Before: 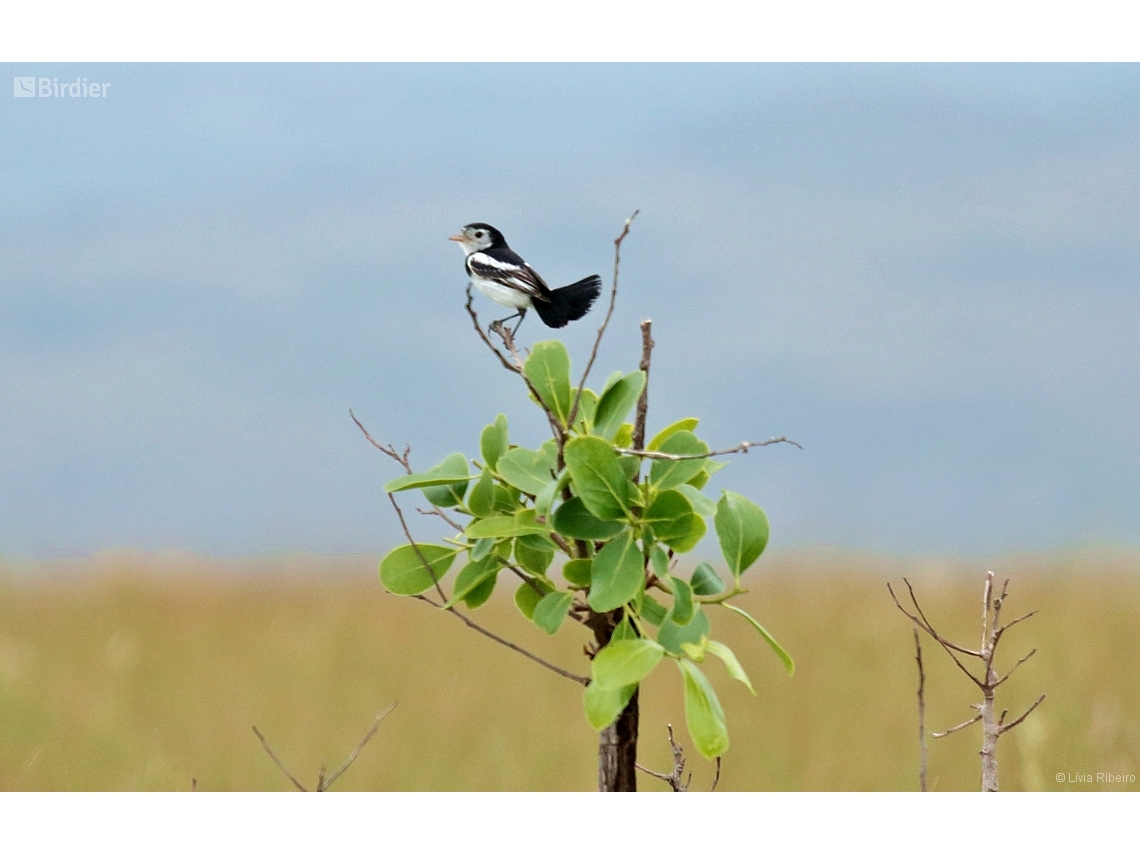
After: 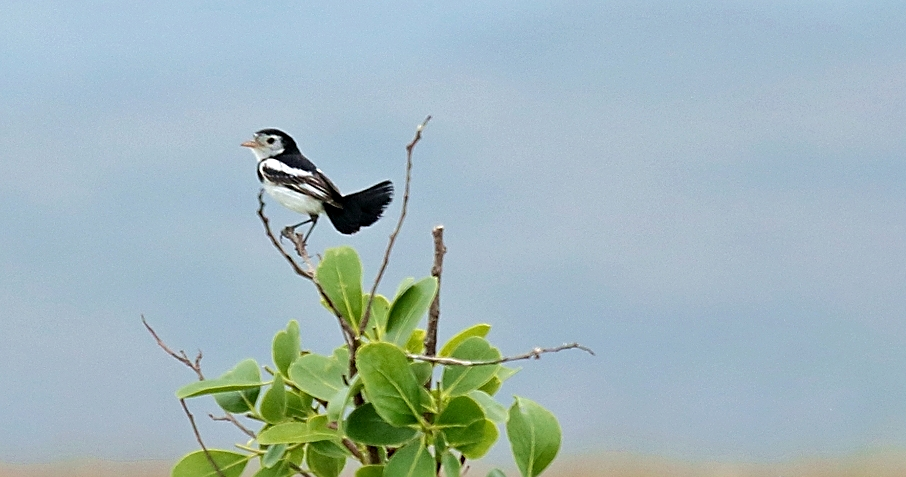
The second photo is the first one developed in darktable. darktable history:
sharpen: on, module defaults
crop: left 18.333%, top 11.092%, right 2.184%, bottom 33.053%
